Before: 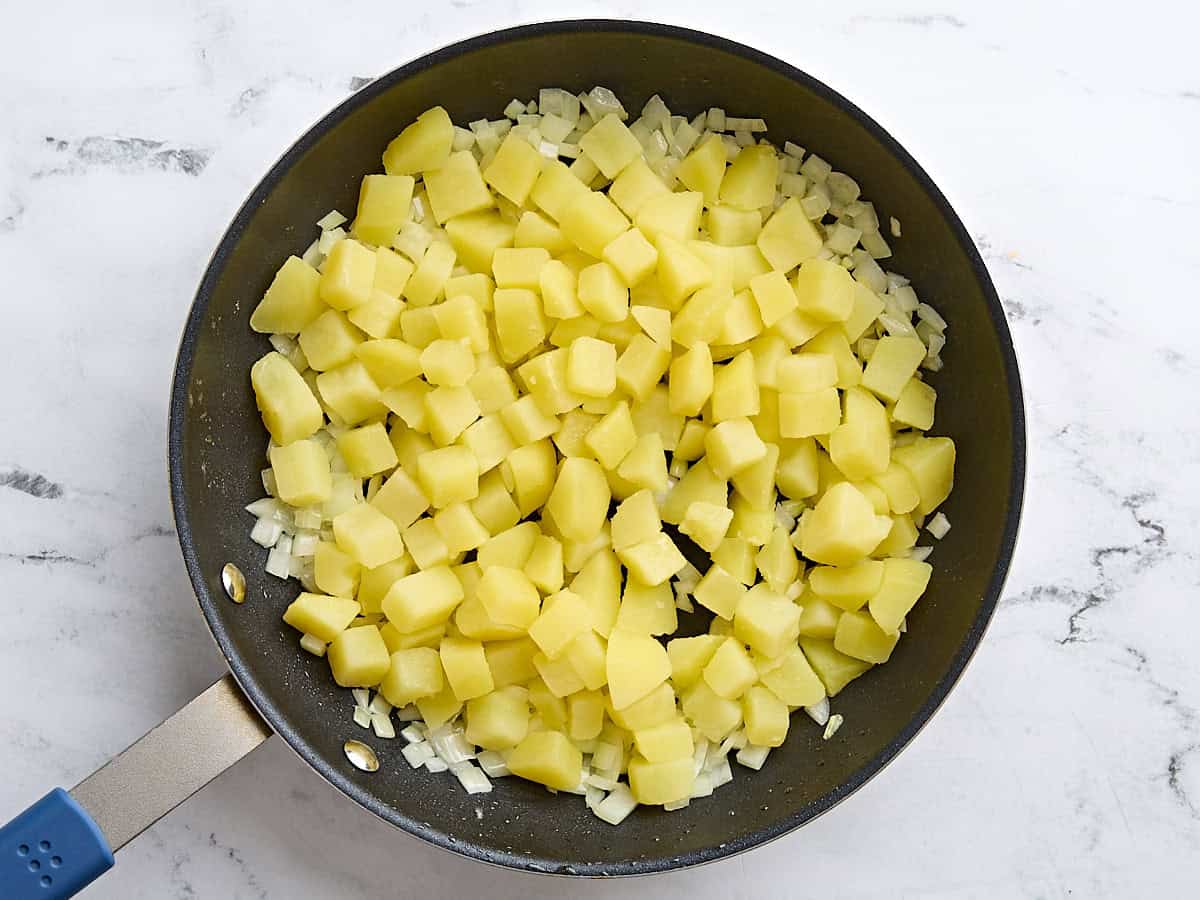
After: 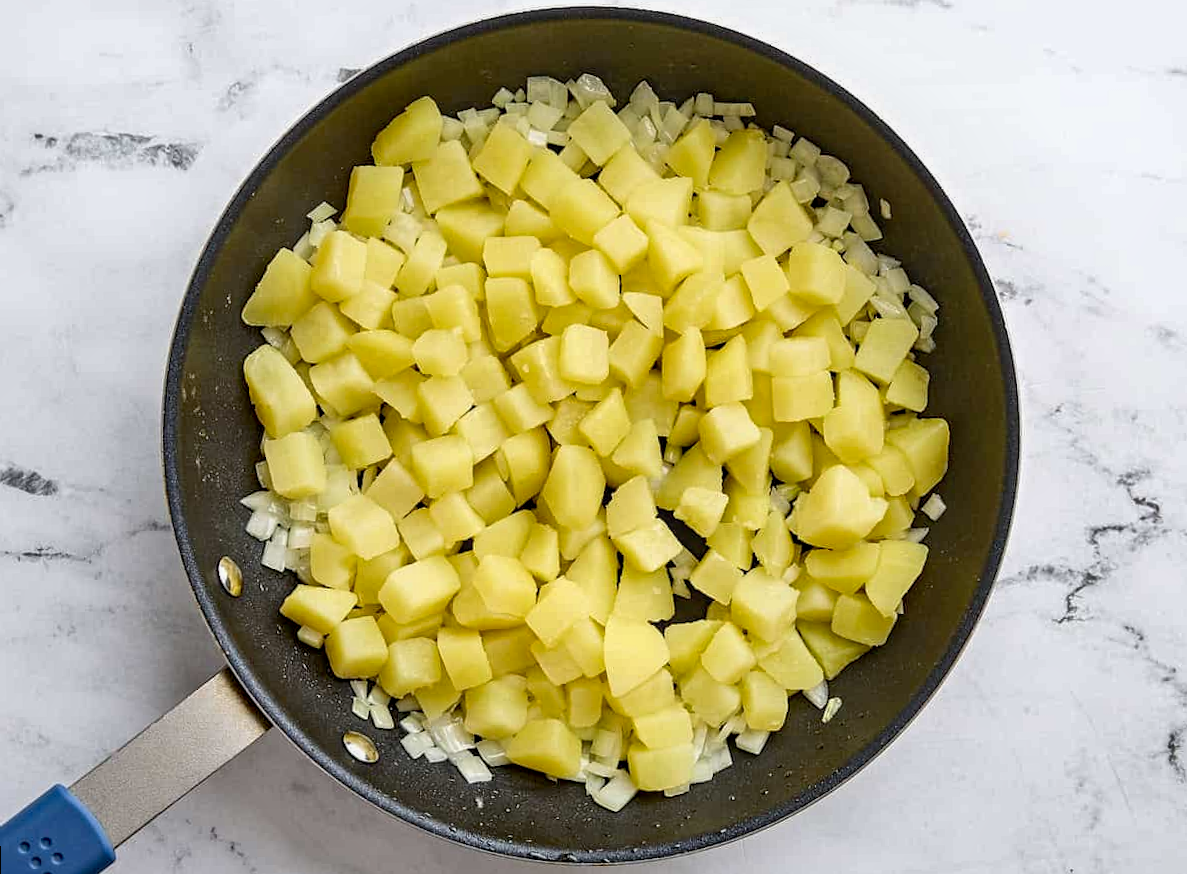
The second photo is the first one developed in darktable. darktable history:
local contrast: on, module defaults
shadows and highlights: shadows -88.03, highlights -35.45, shadows color adjustment 99.15%, highlights color adjustment 0%, soften with gaussian
rotate and perspective: rotation -1°, crop left 0.011, crop right 0.989, crop top 0.025, crop bottom 0.975
exposure: black level correction 0.005, exposure 0.014 EV, compensate highlight preservation false
